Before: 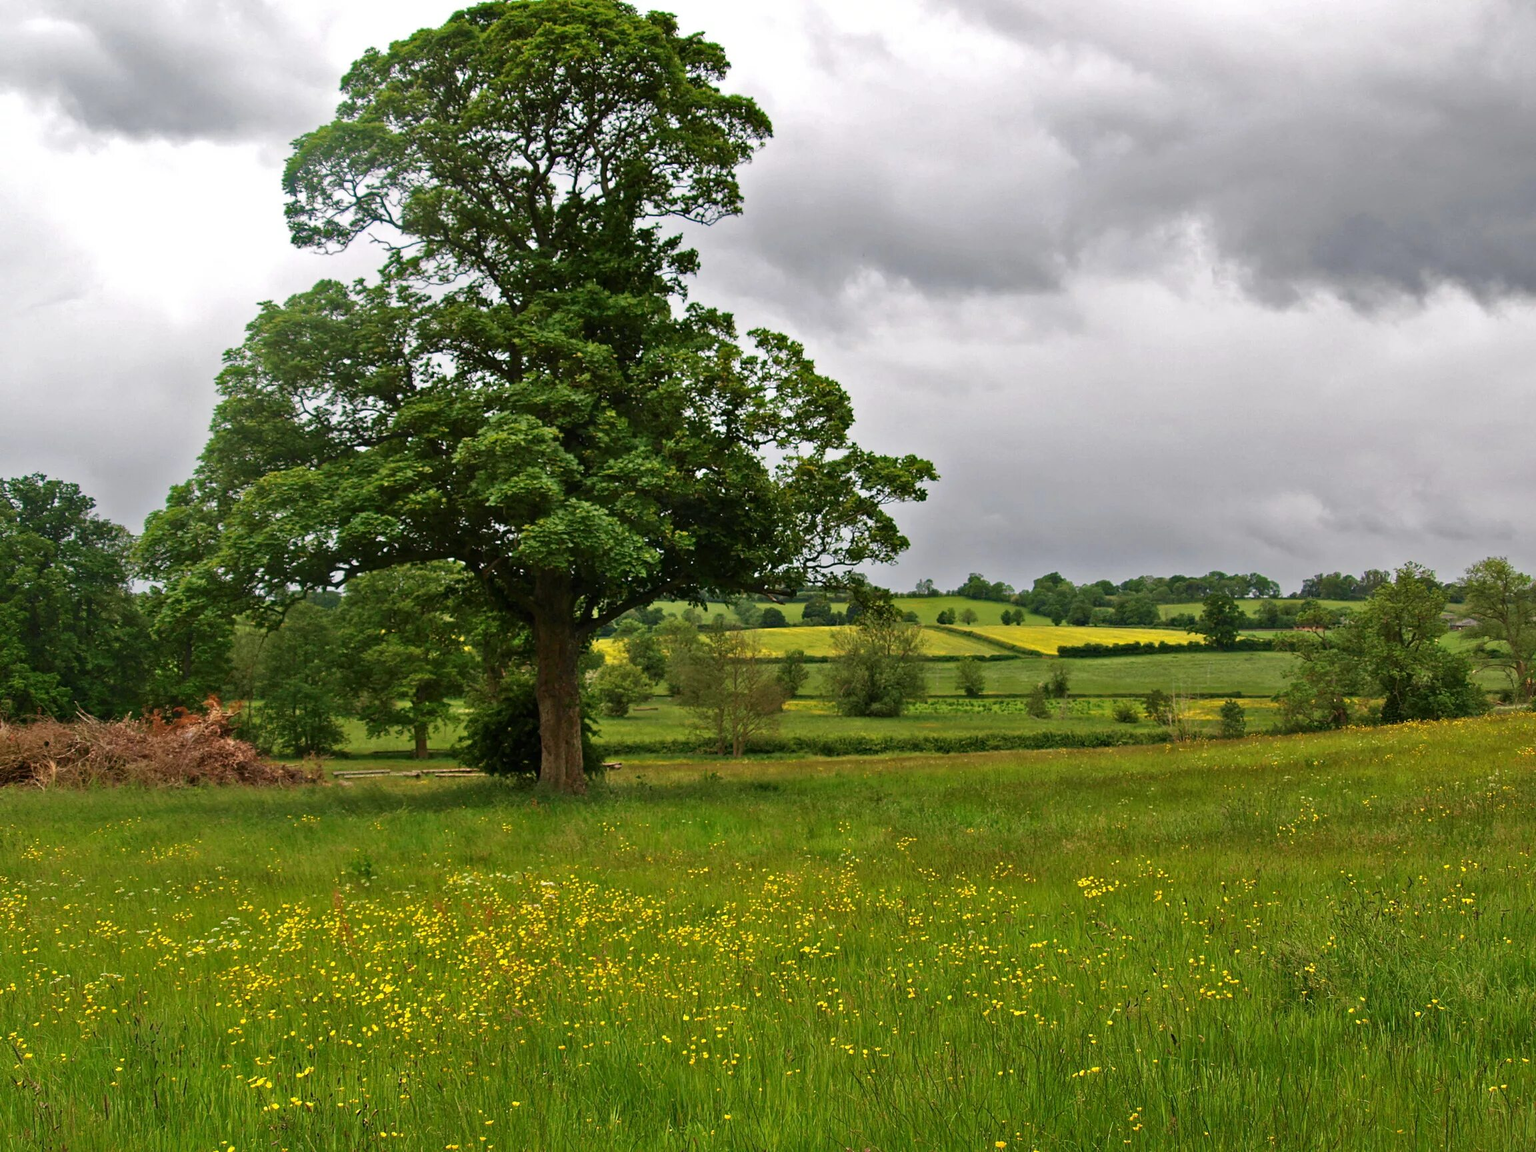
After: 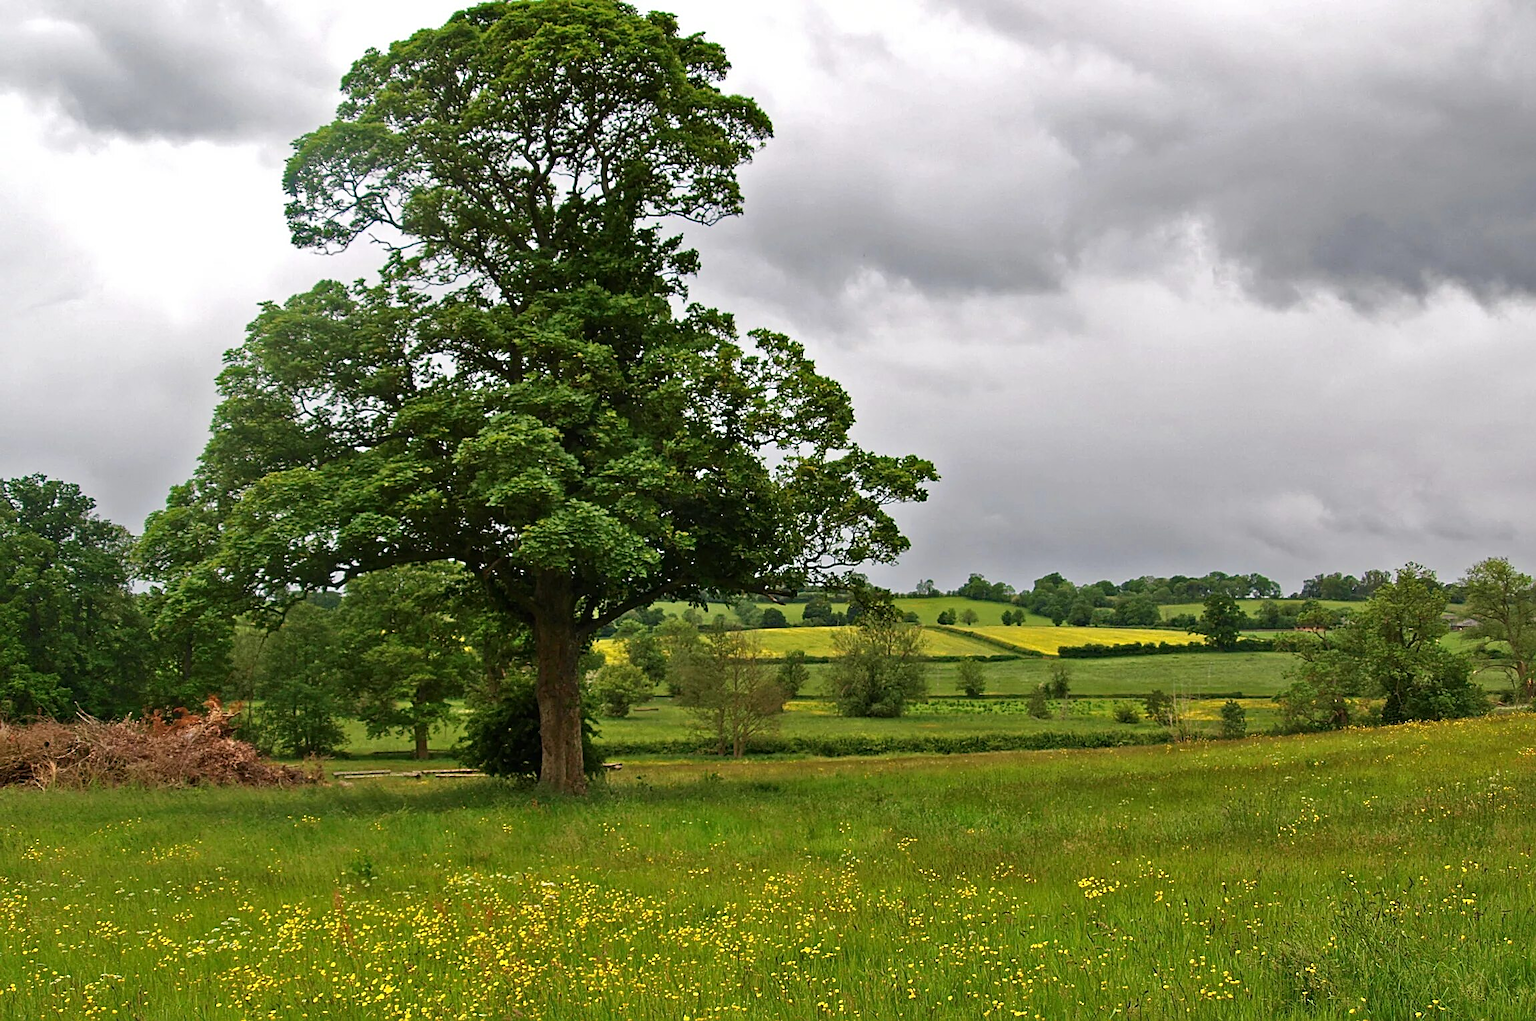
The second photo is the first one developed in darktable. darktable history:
crop and rotate: top 0%, bottom 11.345%
sharpen: amount 0.54
base curve: curves: ch0 [(0, 0) (0.283, 0.295) (1, 1)]
